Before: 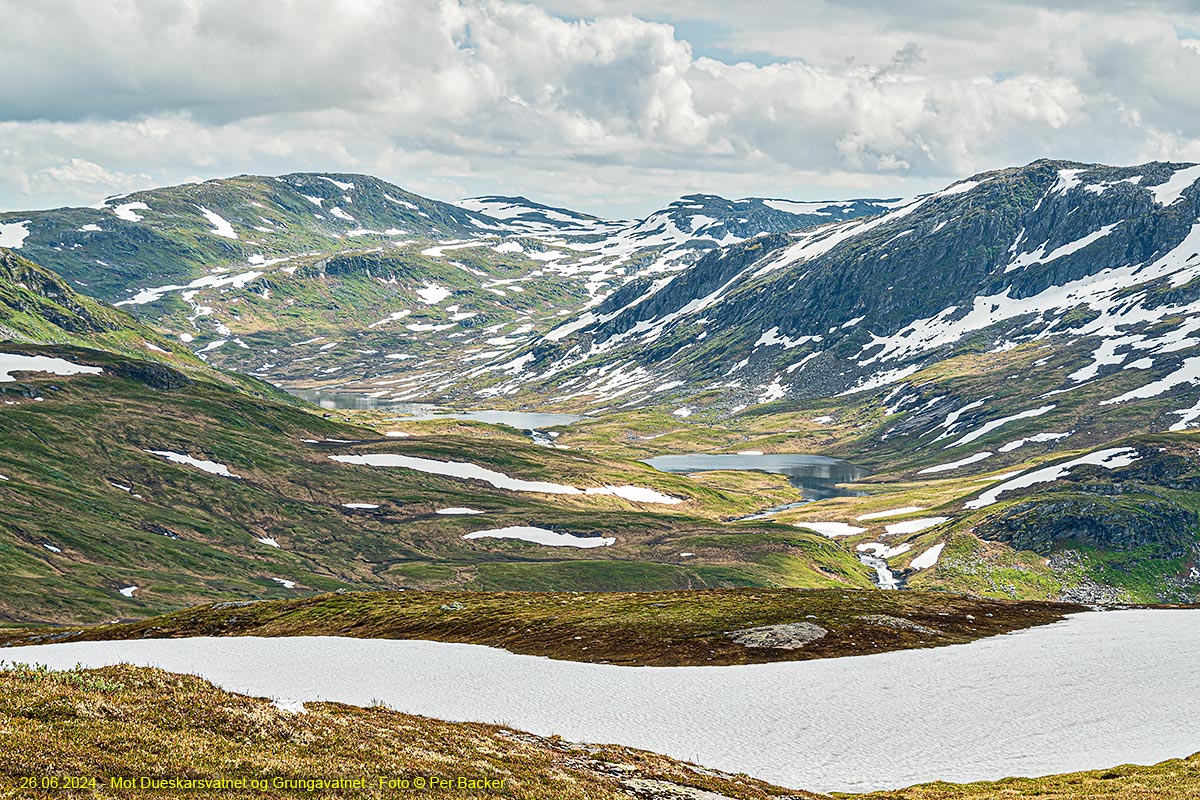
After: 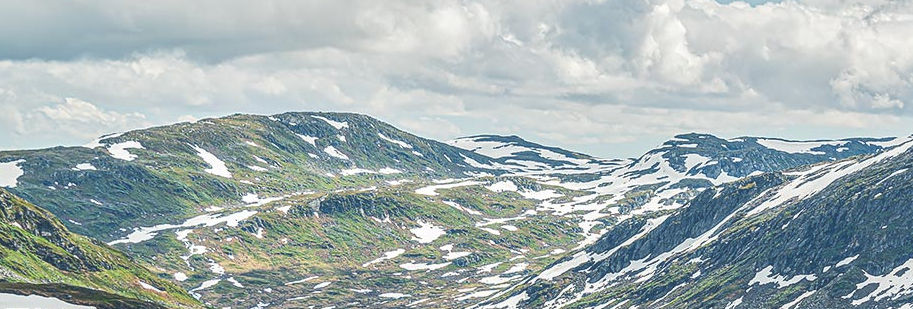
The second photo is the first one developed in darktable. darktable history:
local contrast: detail 110%
crop: left 0.526%, top 7.645%, right 23.363%, bottom 53.715%
exposure: black level correction -0.016, compensate highlight preservation false
